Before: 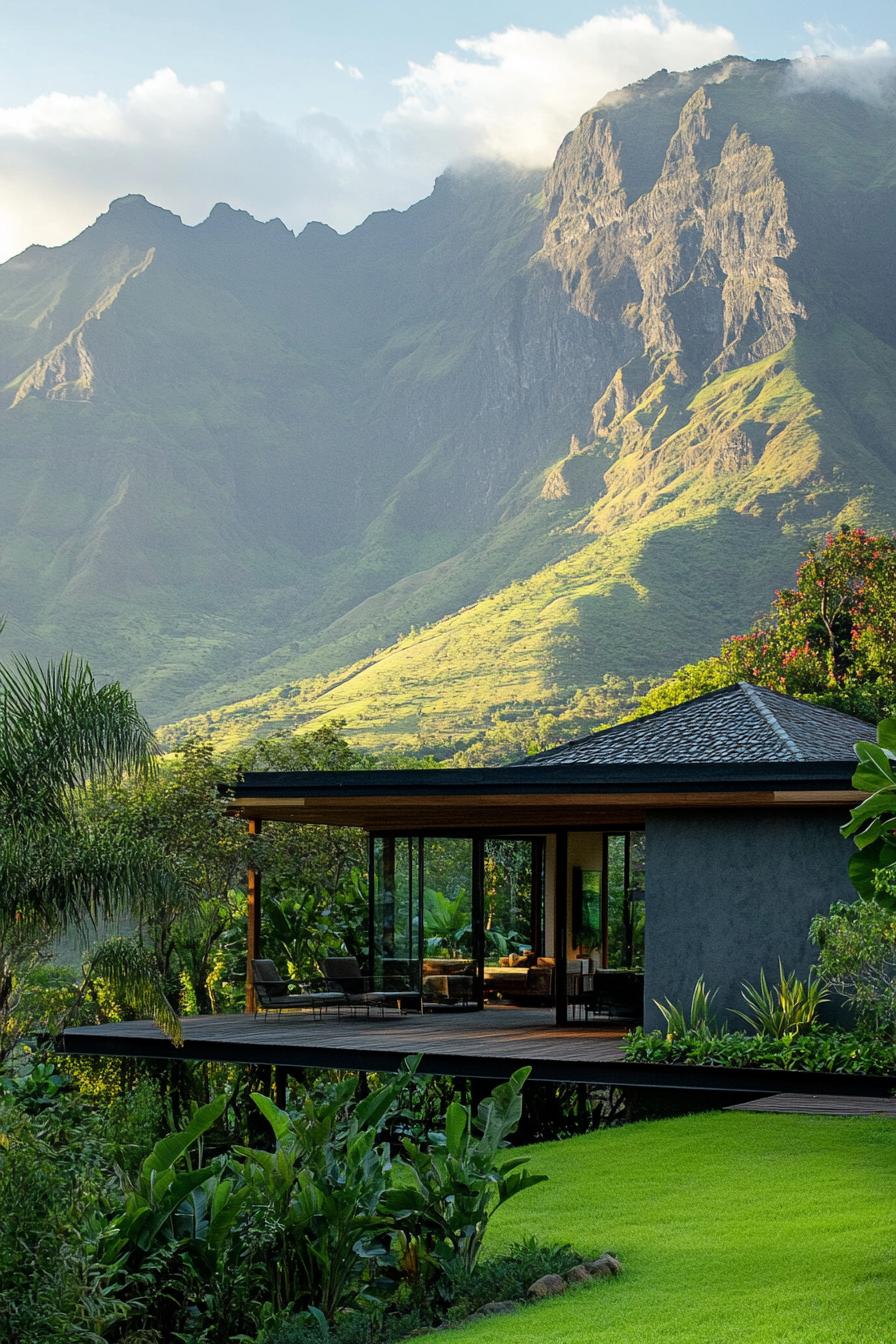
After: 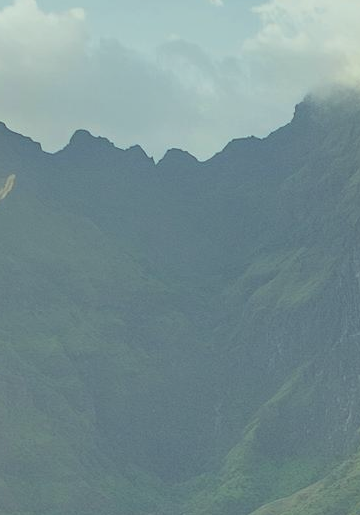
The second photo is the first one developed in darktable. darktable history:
exposure: exposure -0.548 EV, compensate highlight preservation false
color balance rgb: shadows lift › chroma 2.896%, shadows lift › hue 278.68°, perceptual saturation grading › global saturation 0.959%
color correction: highlights a* -7.96, highlights b* 3.07
crop: left 15.722%, top 5.439%, right 44.022%, bottom 56.197%
